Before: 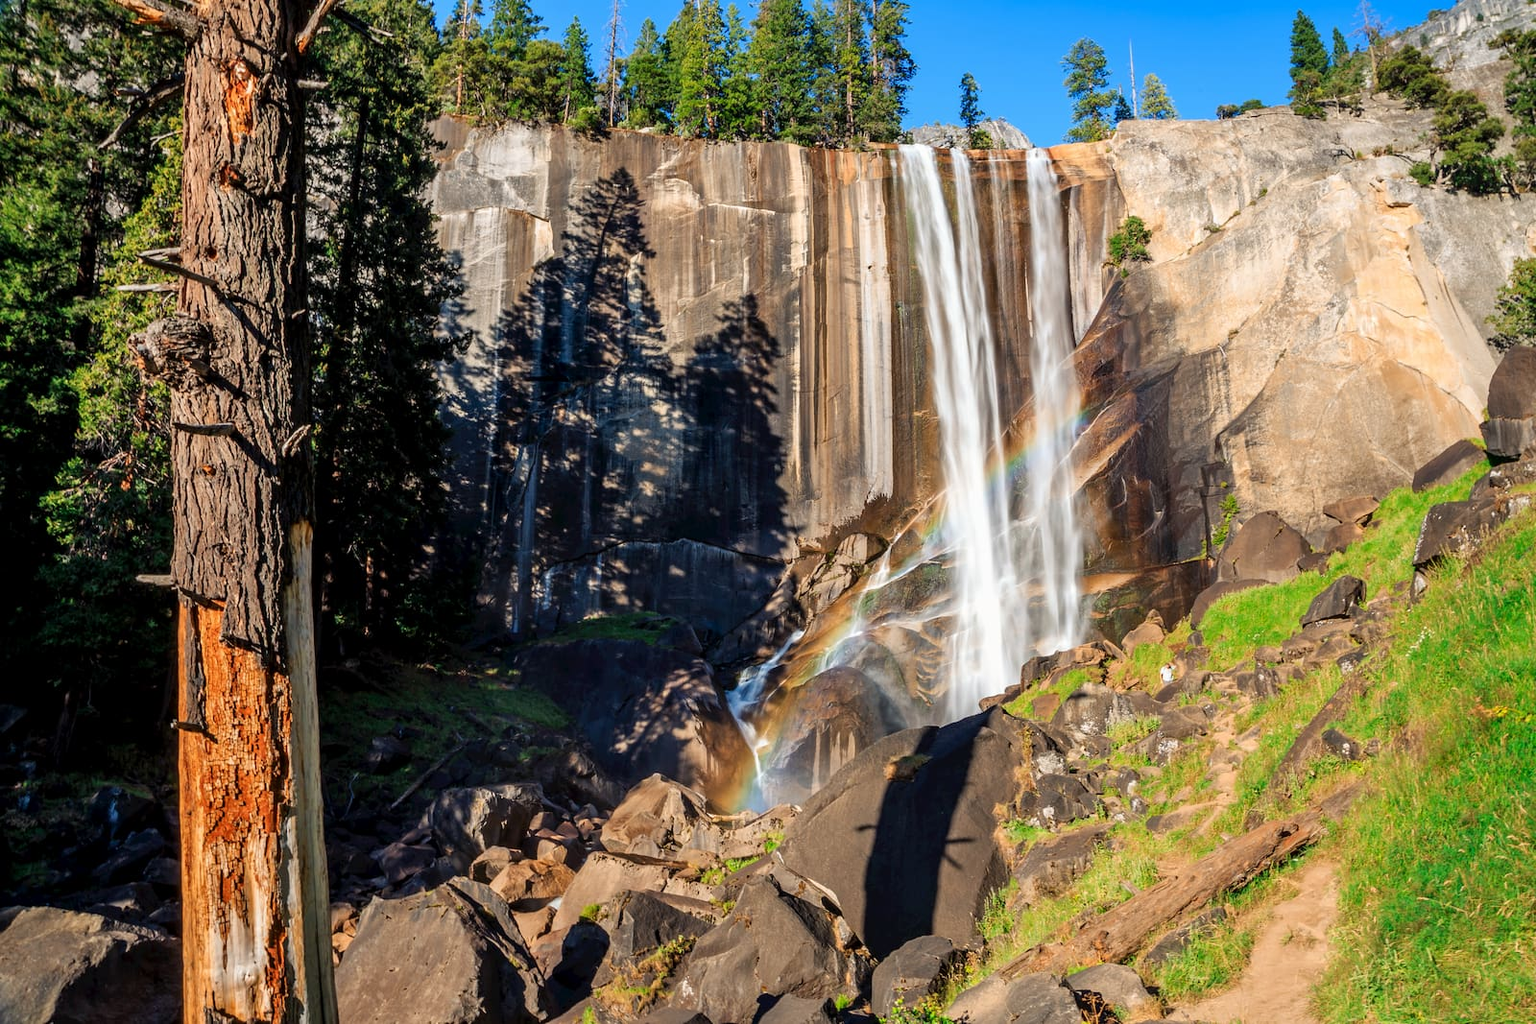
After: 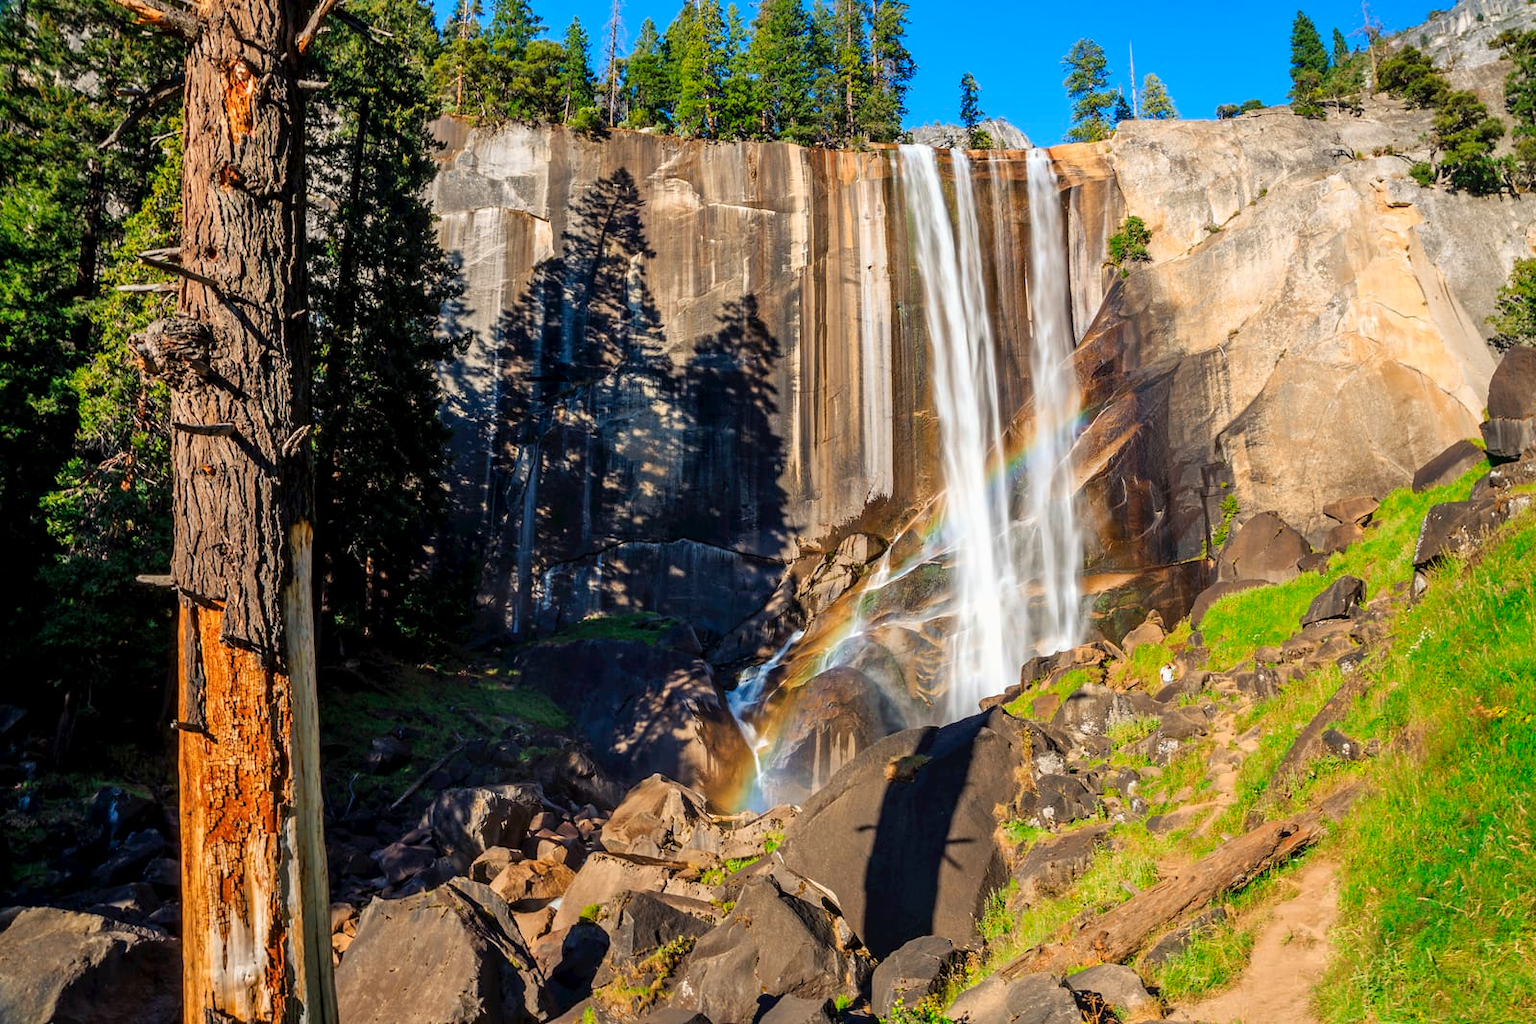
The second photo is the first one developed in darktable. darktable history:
color balance rgb: perceptual saturation grading › global saturation 0.64%, global vibrance 30.346%
